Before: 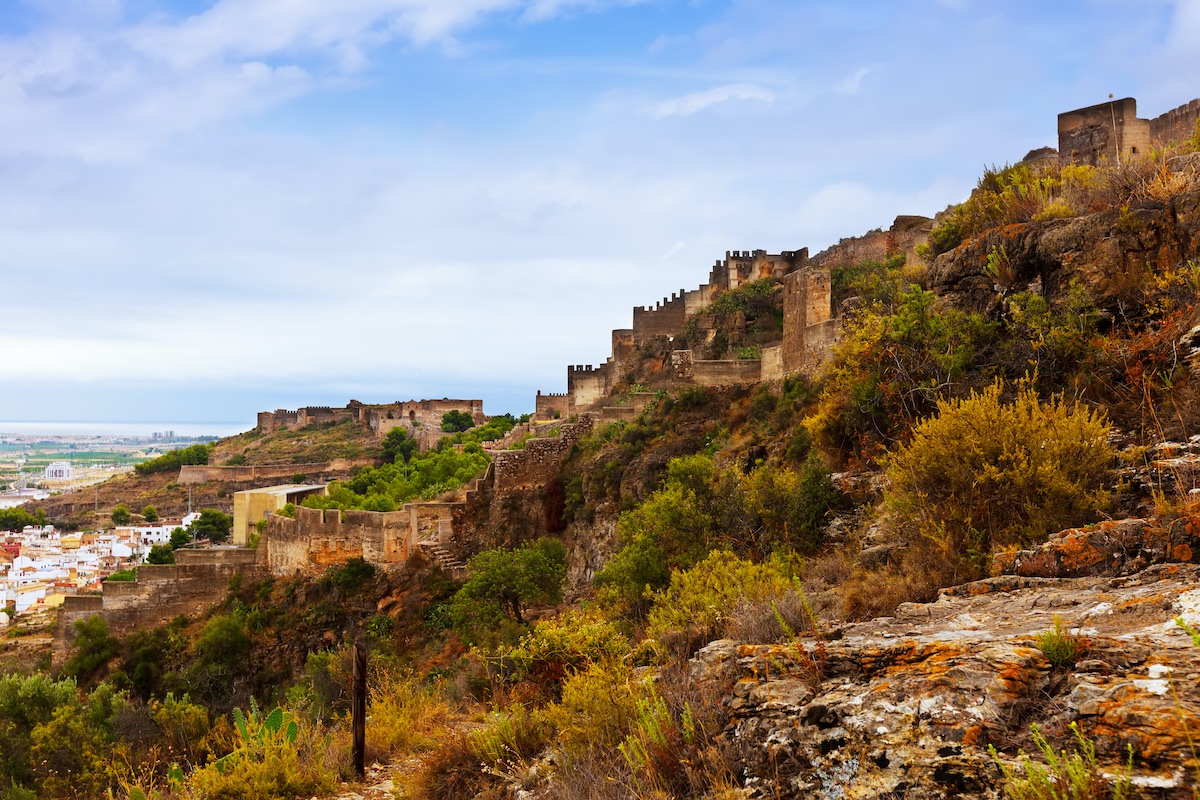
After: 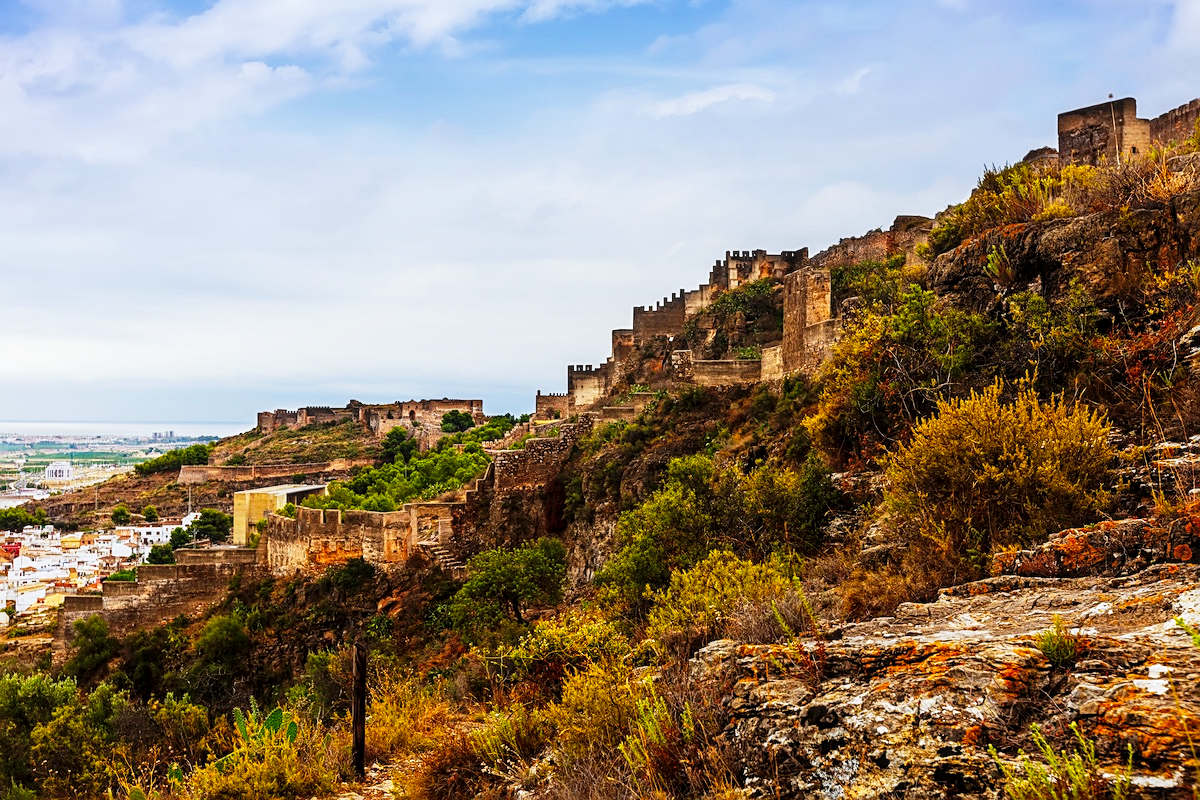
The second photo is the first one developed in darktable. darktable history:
local contrast: on, module defaults
sharpen: on, module defaults
tone curve: curves: ch0 [(0, 0) (0.059, 0.027) (0.178, 0.105) (0.292, 0.233) (0.485, 0.472) (0.837, 0.887) (1, 0.983)]; ch1 [(0, 0) (0.23, 0.166) (0.34, 0.298) (0.371, 0.334) (0.435, 0.413) (0.477, 0.469) (0.499, 0.498) (0.534, 0.551) (0.56, 0.585) (0.754, 0.801) (1, 1)]; ch2 [(0, 0) (0.431, 0.414) (0.498, 0.503) (0.524, 0.531) (0.568, 0.567) (0.6, 0.597) (0.65, 0.651) (0.752, 0.764) (1, 1)], preserve colors none
